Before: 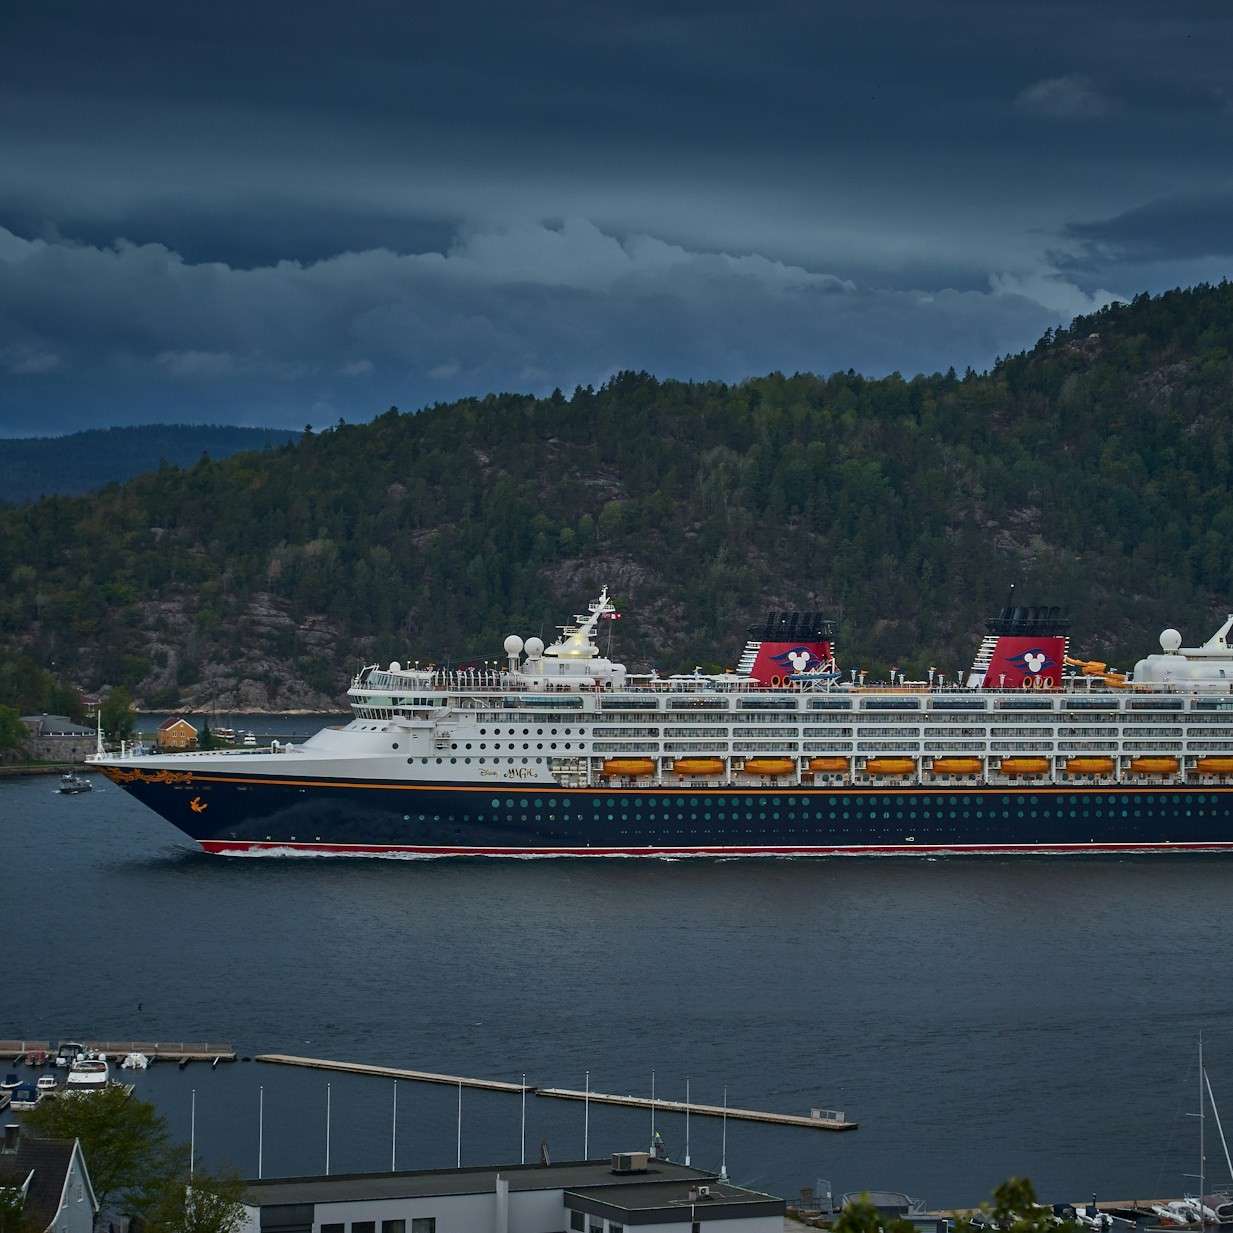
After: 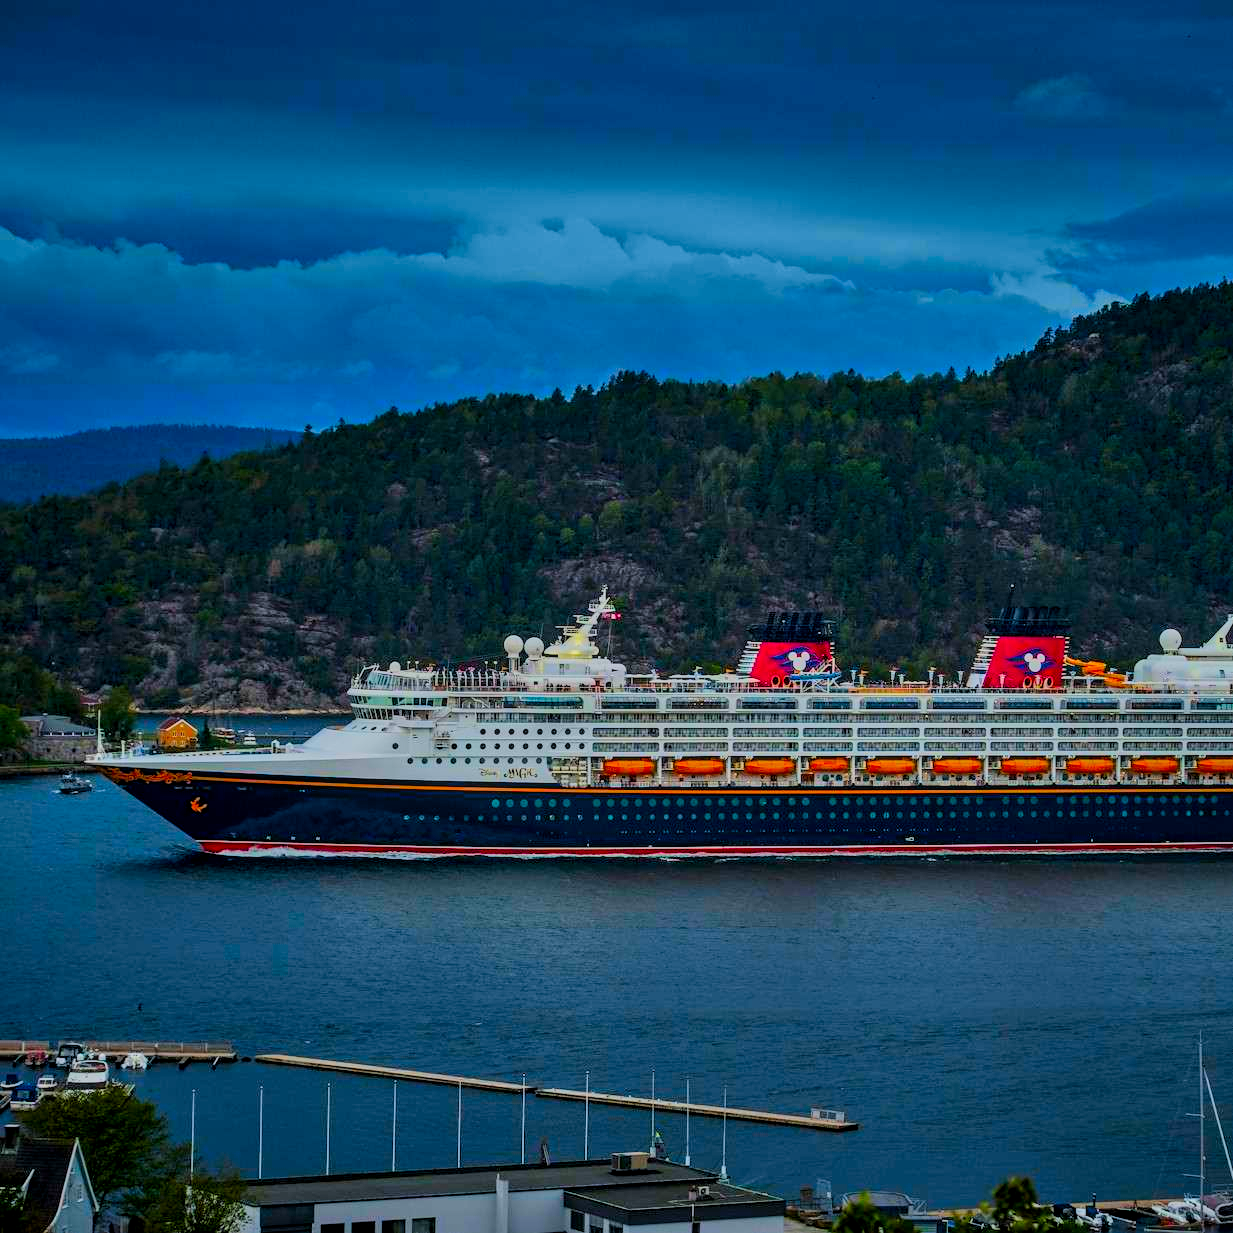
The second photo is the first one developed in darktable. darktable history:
color correction: highlights b* -0.053, saturation 2.15
filmic rgb: black relative exposure -9.31 EV, white relative exposure 6.83 EV, hardness 3.09, contrast 1.055, color science v6 (2022)
local contrast: on, module defaults
exposure: black level correction 0.001, exposure 0.295 EV, compensate exposure bias true, compensate highlight preservation false
